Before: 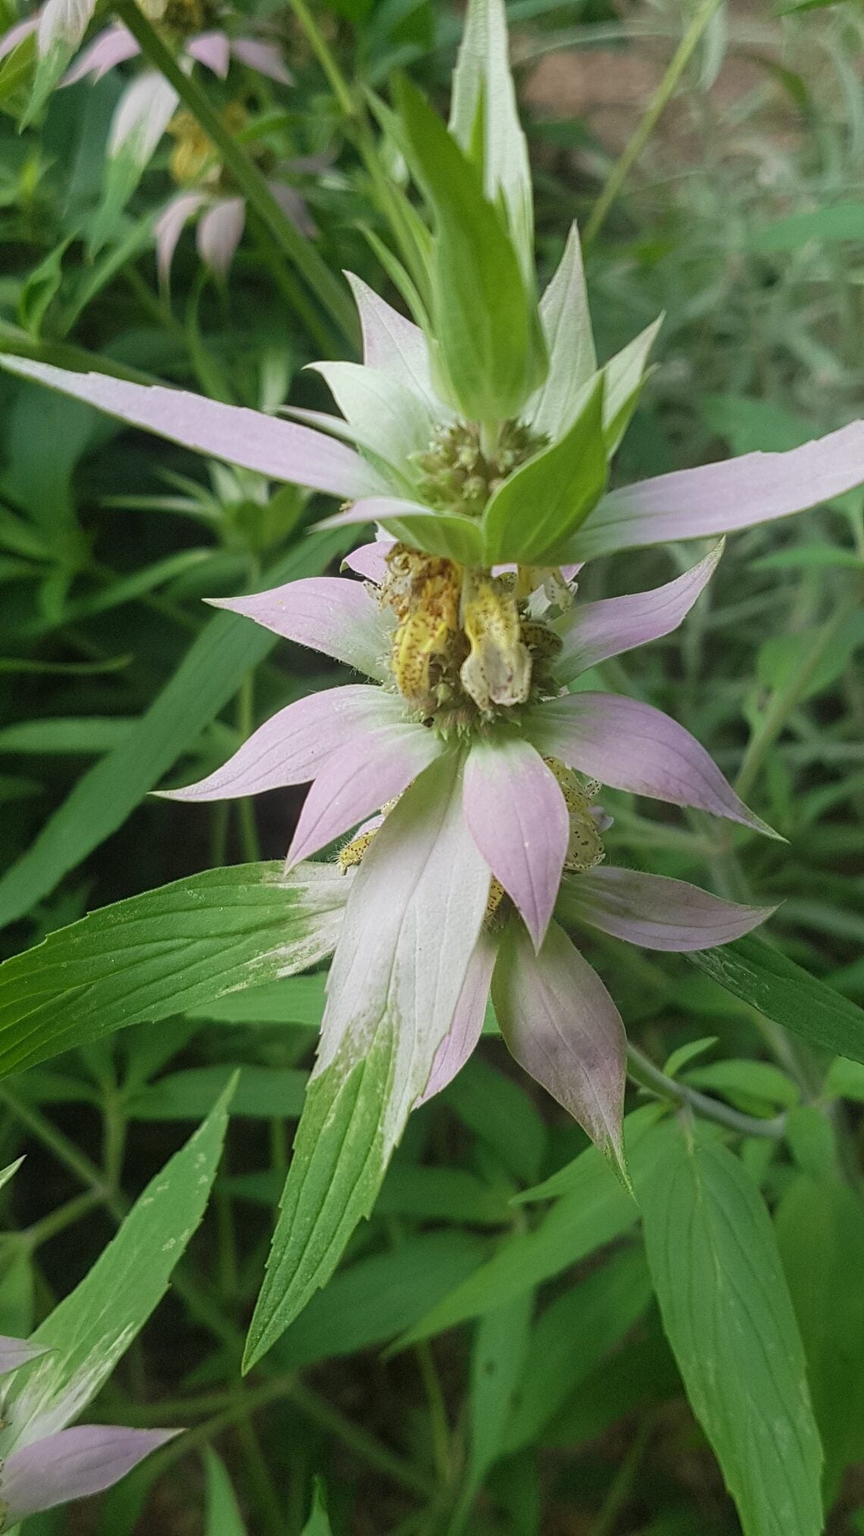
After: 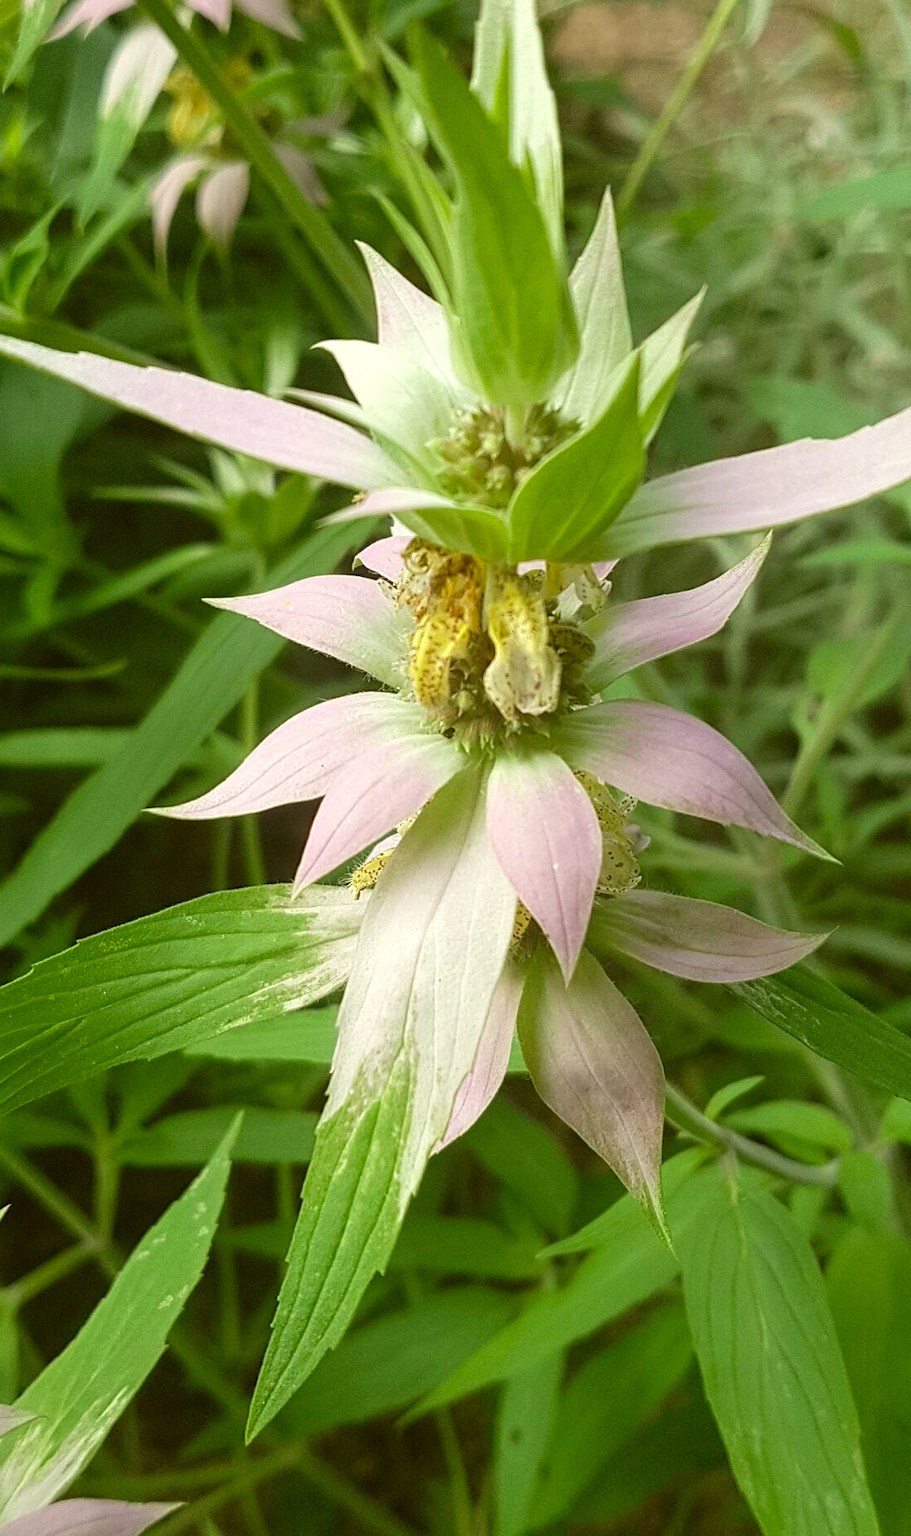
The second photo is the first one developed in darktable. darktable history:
exposure: exposure 0.496 EV, compensate highlight preservation false
color correction: highlights a* -1.43, highlights b* 10.12, shadows a* 0.395, shadows b* 19.35
crop: left 1.964%, top 3.251%, right 1.122%, bottom 4.933%
